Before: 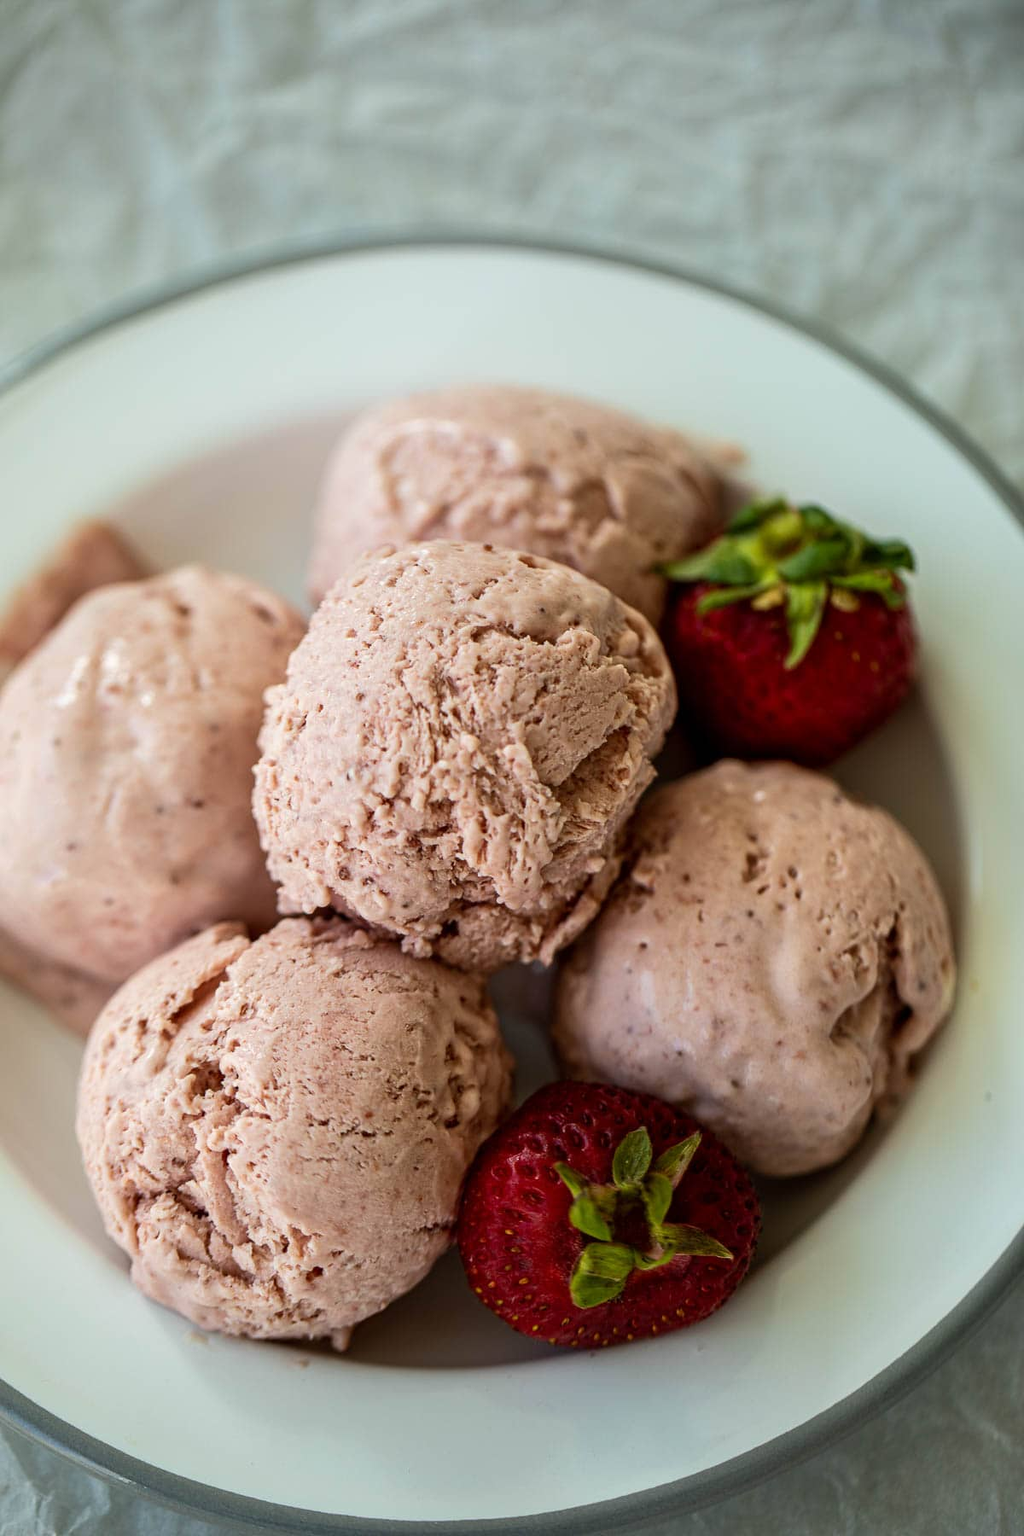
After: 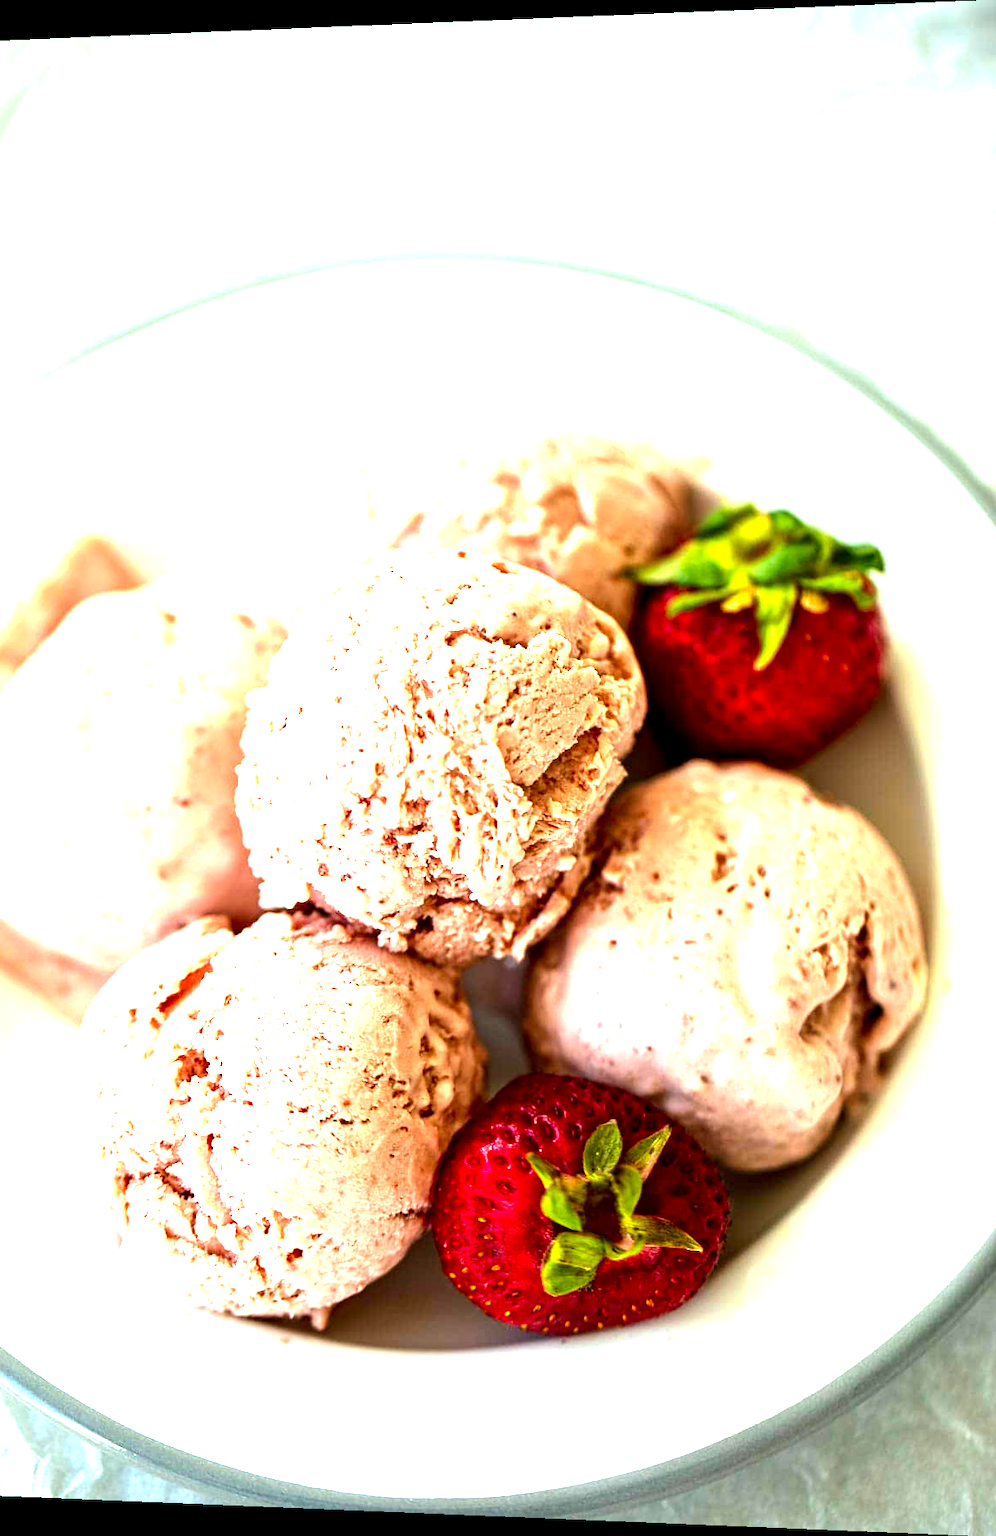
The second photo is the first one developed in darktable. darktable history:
tone equalizer: -8 EV -0.417 EV, -7 EV -0.389 EV, -6 EV -0.333 EV, -5 EV -0.222 EV, -3 EV 0.222 EV, -2 EV 0.333 EV, -1 EV 0.389 EV, +0 EV 0.417 EV, edges refinement/feathering 500, mask exposure compensation -1.57 EV, preserve details no
exposure: black level correction 0.001, exposure 1.84 EV, compensate highlight preservation false
color correction: saturation 1.32
rotate and perspective: lens shift (horizontal) -0.055, automatic cropping off
